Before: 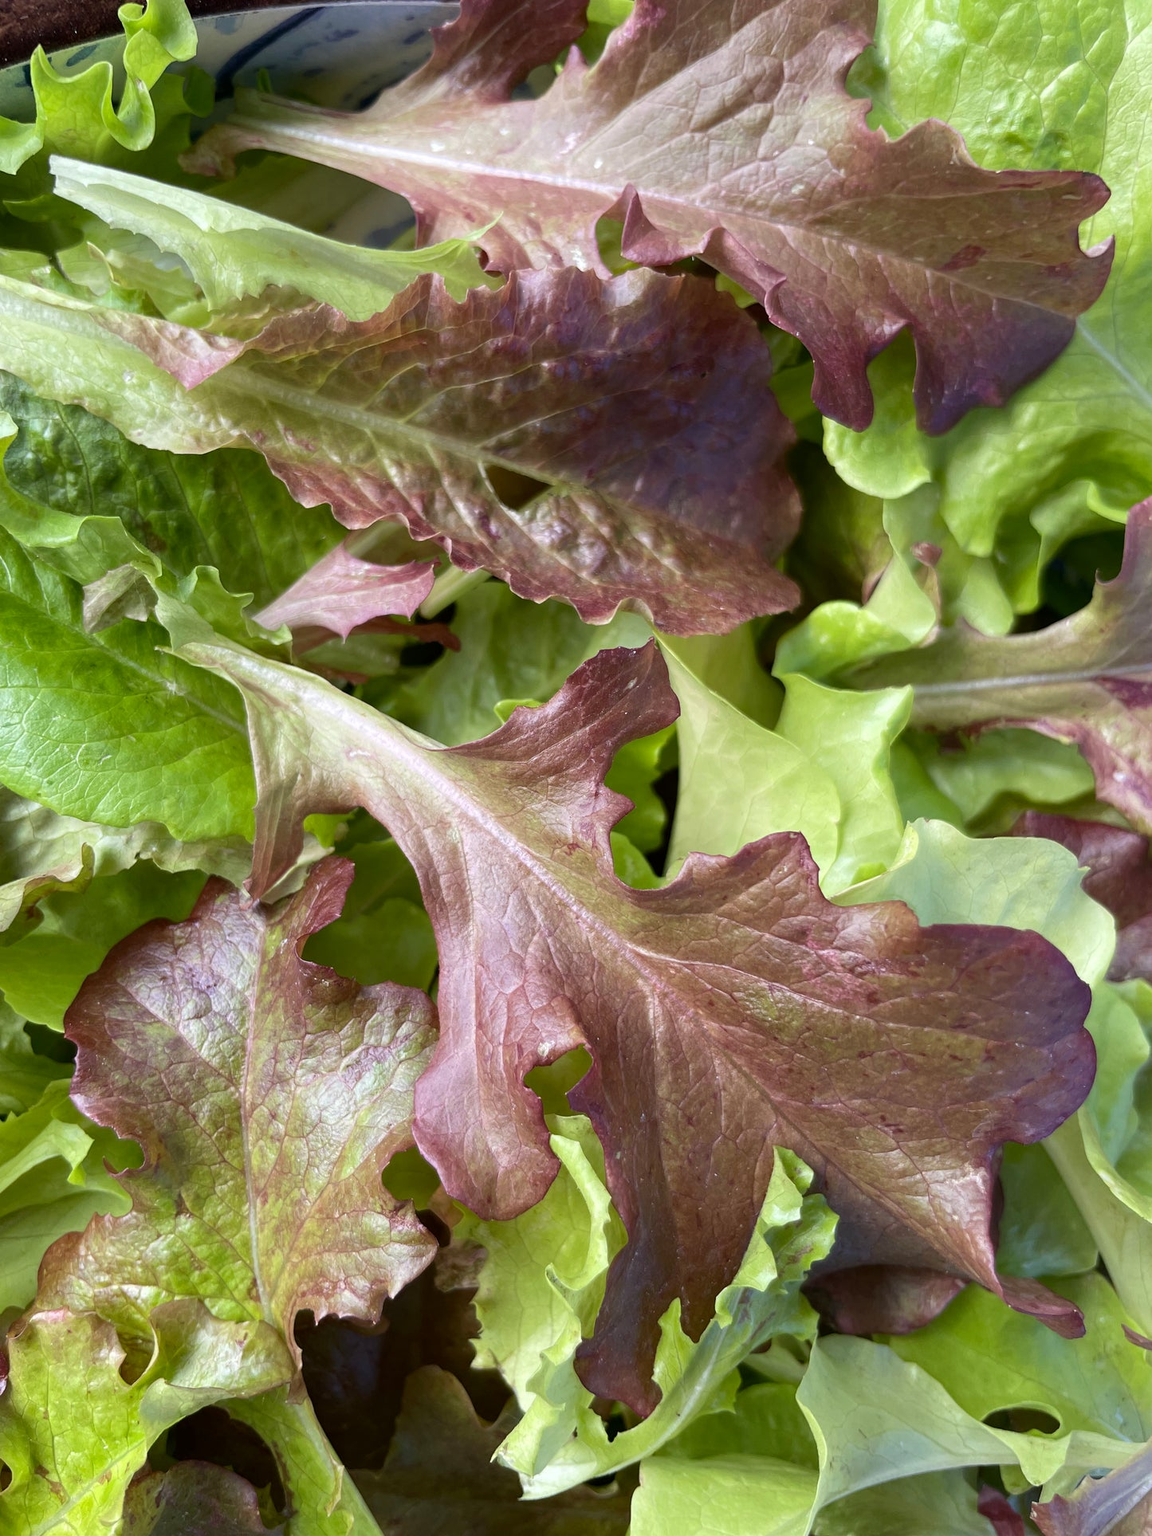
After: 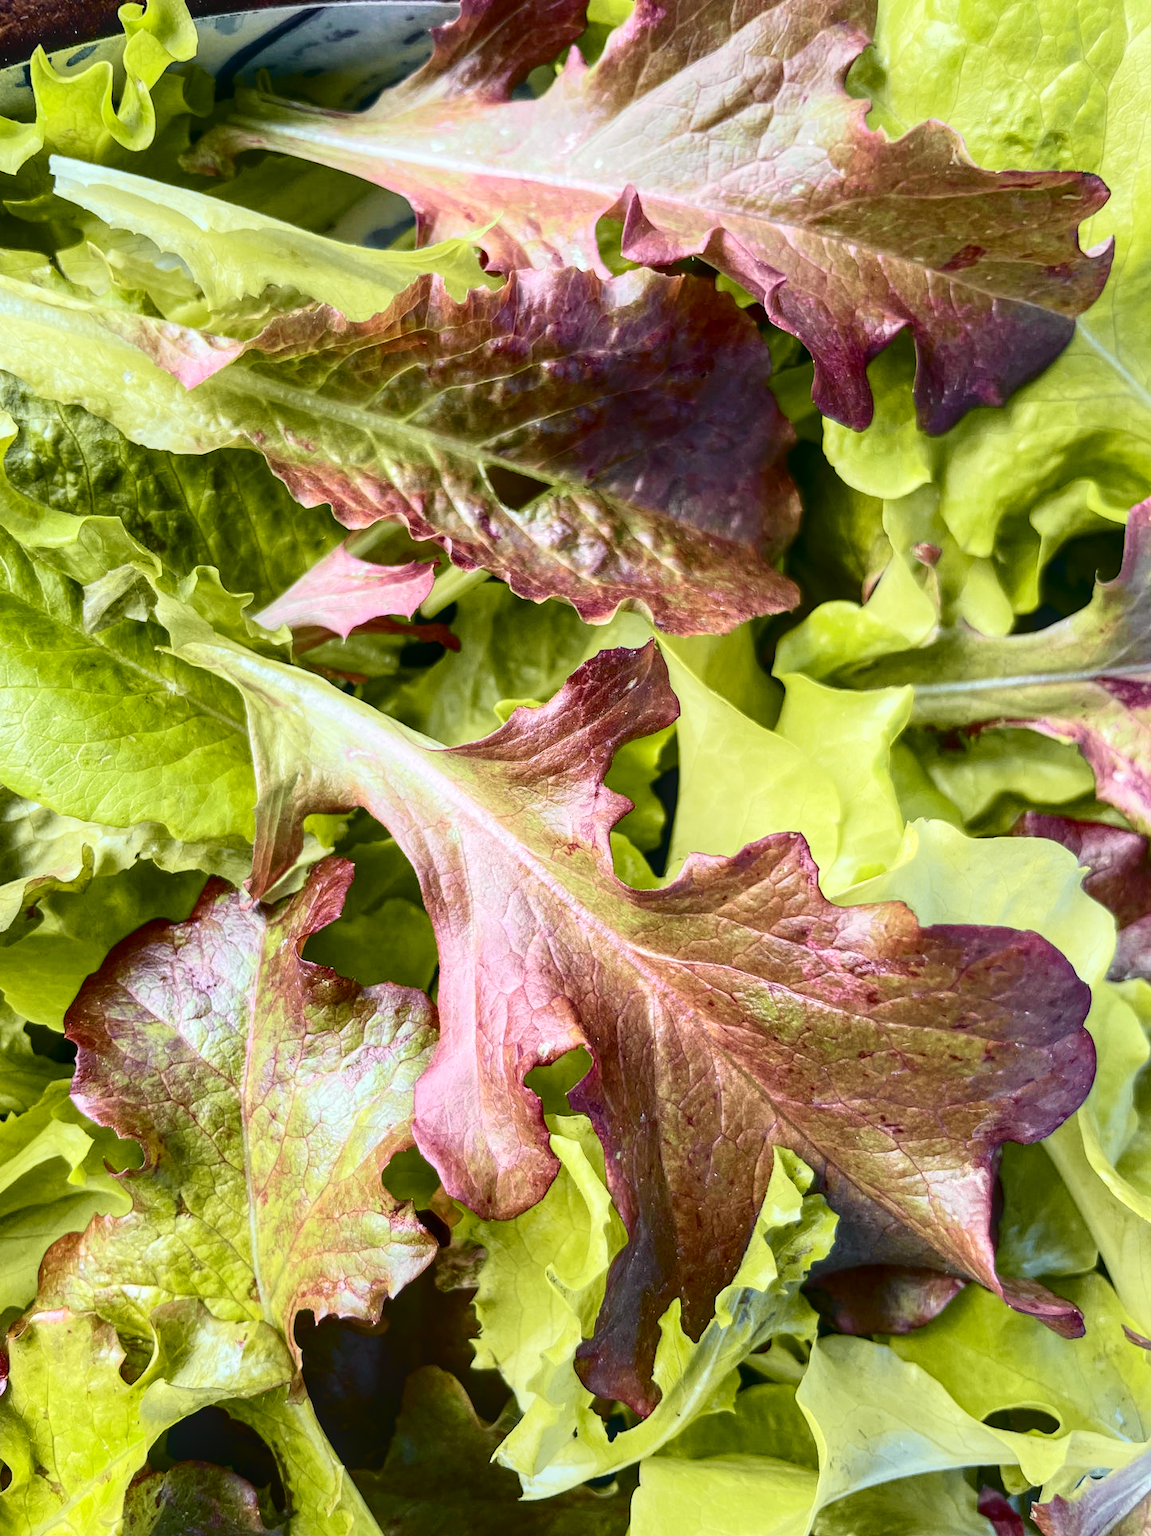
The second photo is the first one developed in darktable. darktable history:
tone curve: curves: ch0 [(0, 0.036) (0.037, 0.042) (0.184, 0.146) (0.438, 0.521) (0.54, 0.668) (0.698, 0.835) (0.856, 0.92) (1, 0.98)]; ch1 [(0, 0) (0.393, 0.415) (0.447, 0.448) (0.482, 0.459) (0.509, 0.496) (0.527, 0.525) (0.571, 0.602) (0.619, 0.671) (0.715, 0.729) (1, 1)]; ch2 [(0, 0) (0.369, 0.388) (0.449, 0.454) (0.499, 0.5) (0.521, 0.517) (0.53, 0.544) (0.561, 0.607) (0.674, 0.735) (1, 1)], color space Lab, independent channels, preserve colors none
local contrast: detail 130%
